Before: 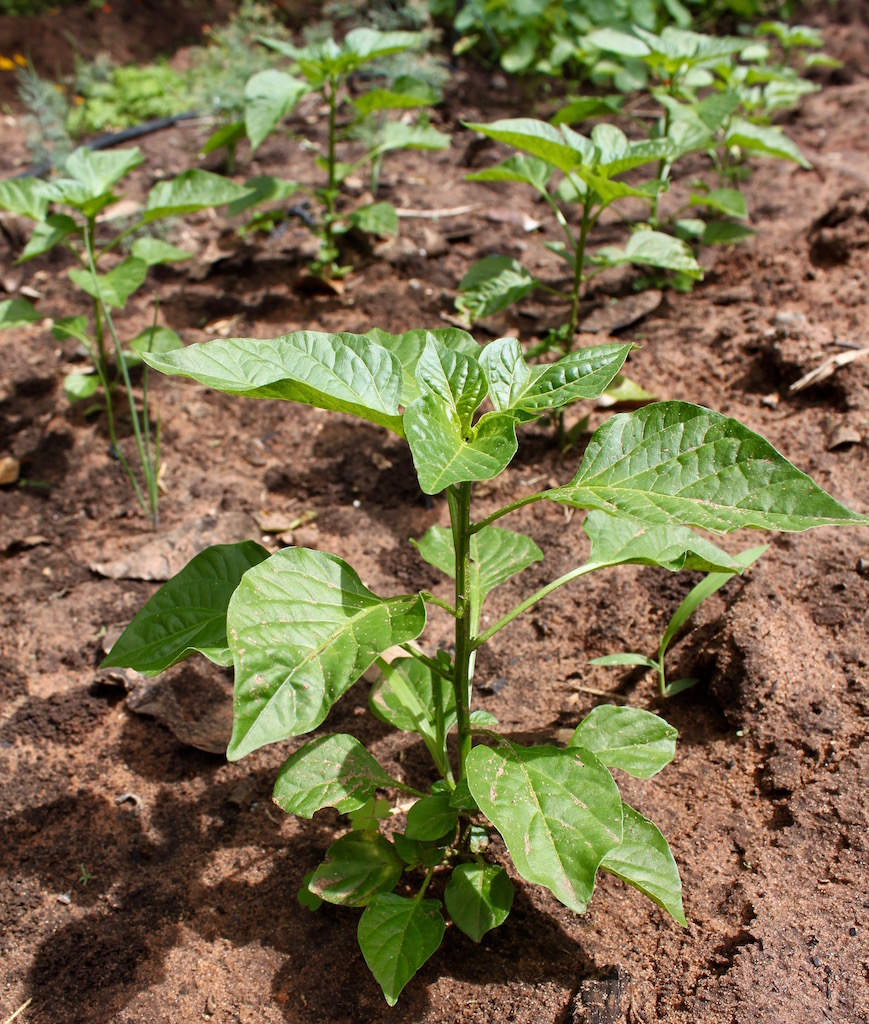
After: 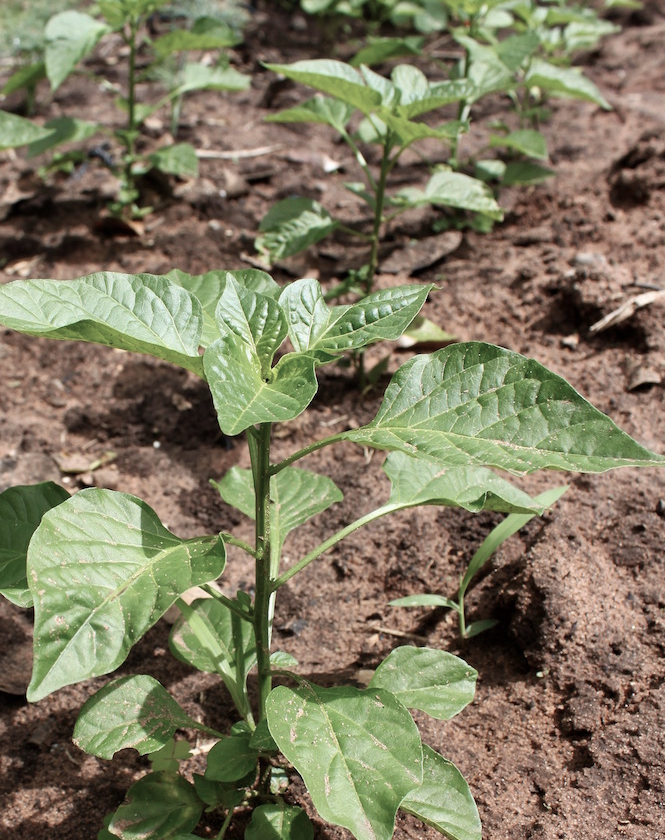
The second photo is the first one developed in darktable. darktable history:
crop: left 23.095%, top 5.827%, bottom 11.854%
color balance: input saturation 100.43%, contrast fulcrum 14.22%, output saturation 70.41%
